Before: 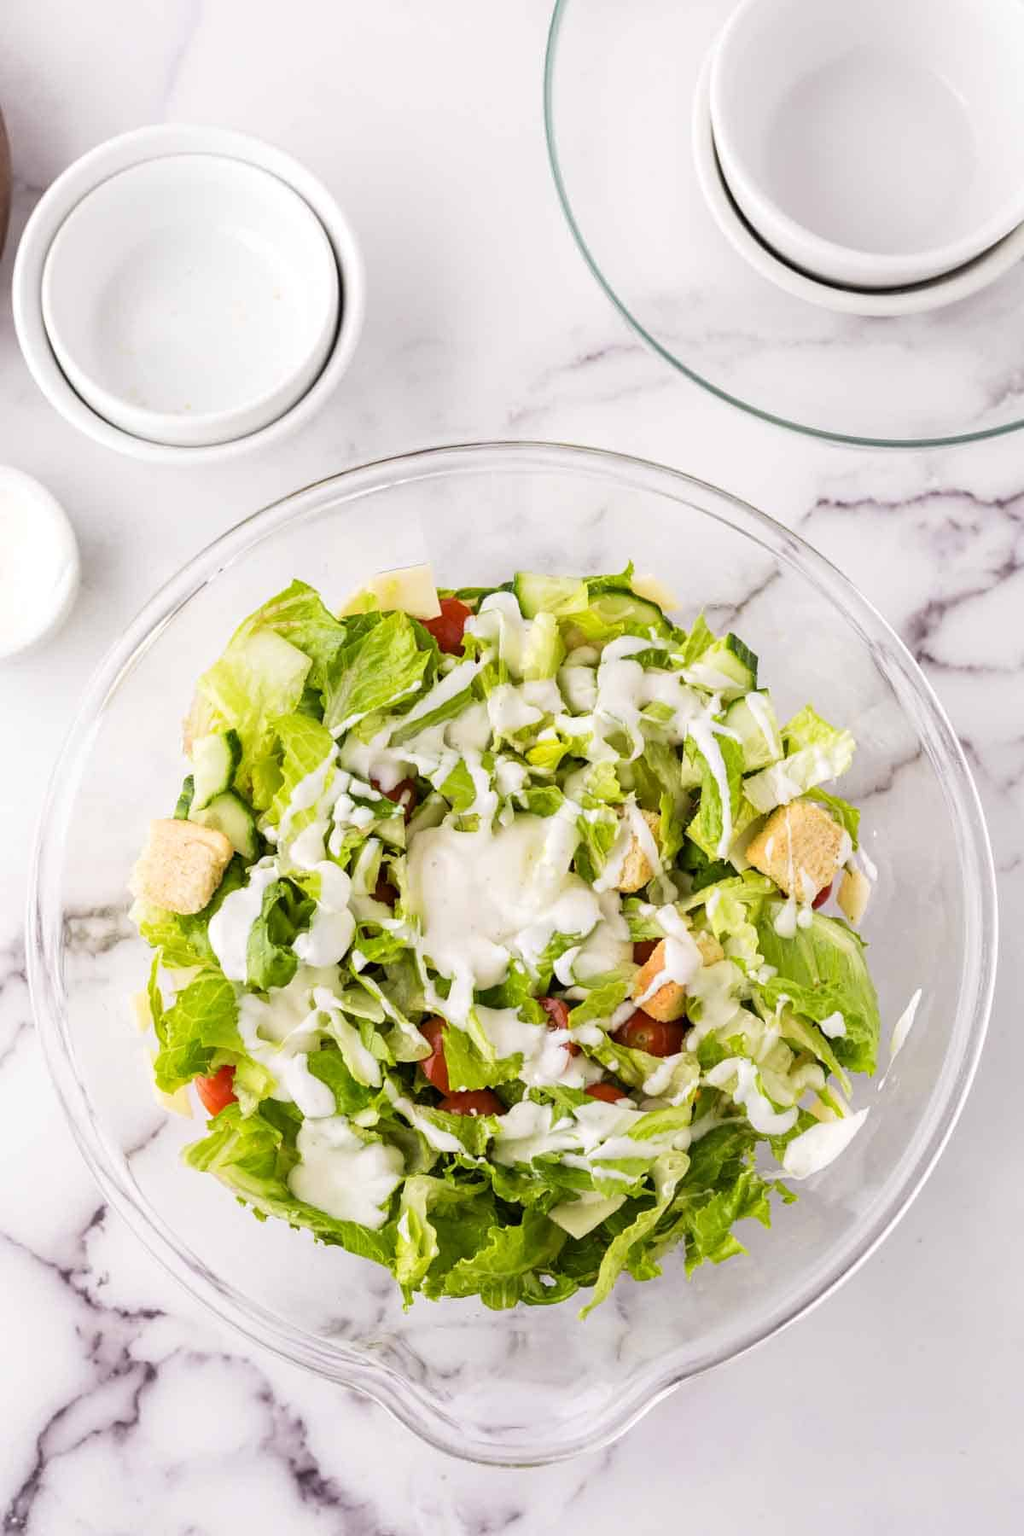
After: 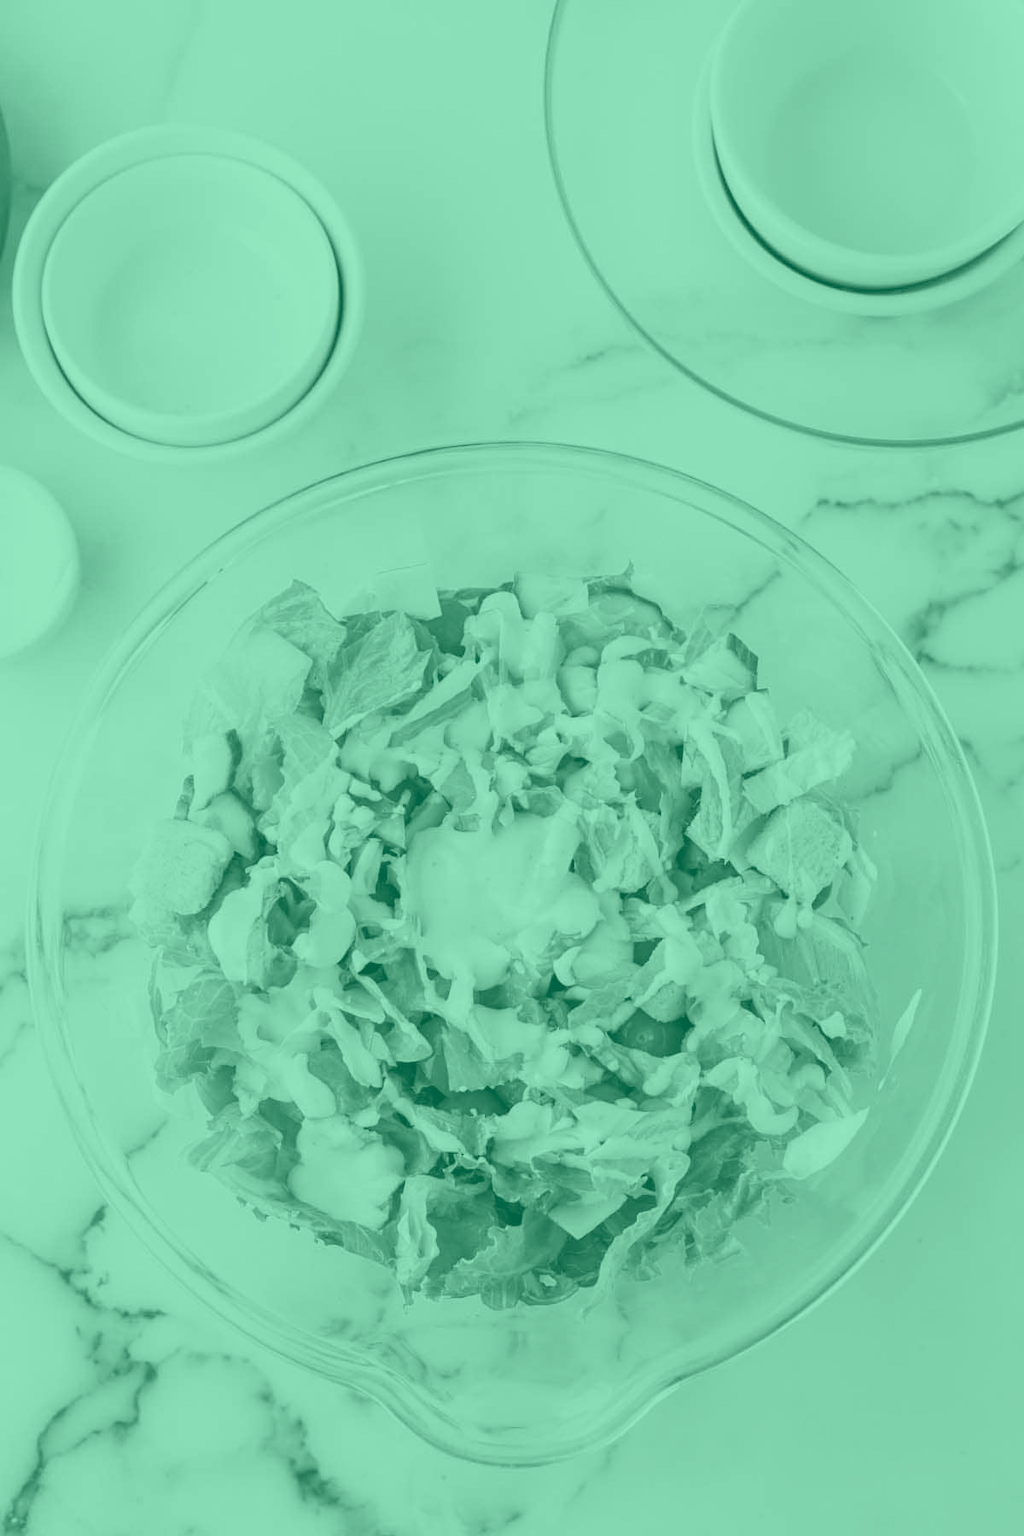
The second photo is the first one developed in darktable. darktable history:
velvia: on, module defaults
colorize: hue 147.6°, saturation 65%, lightness 21.64%
